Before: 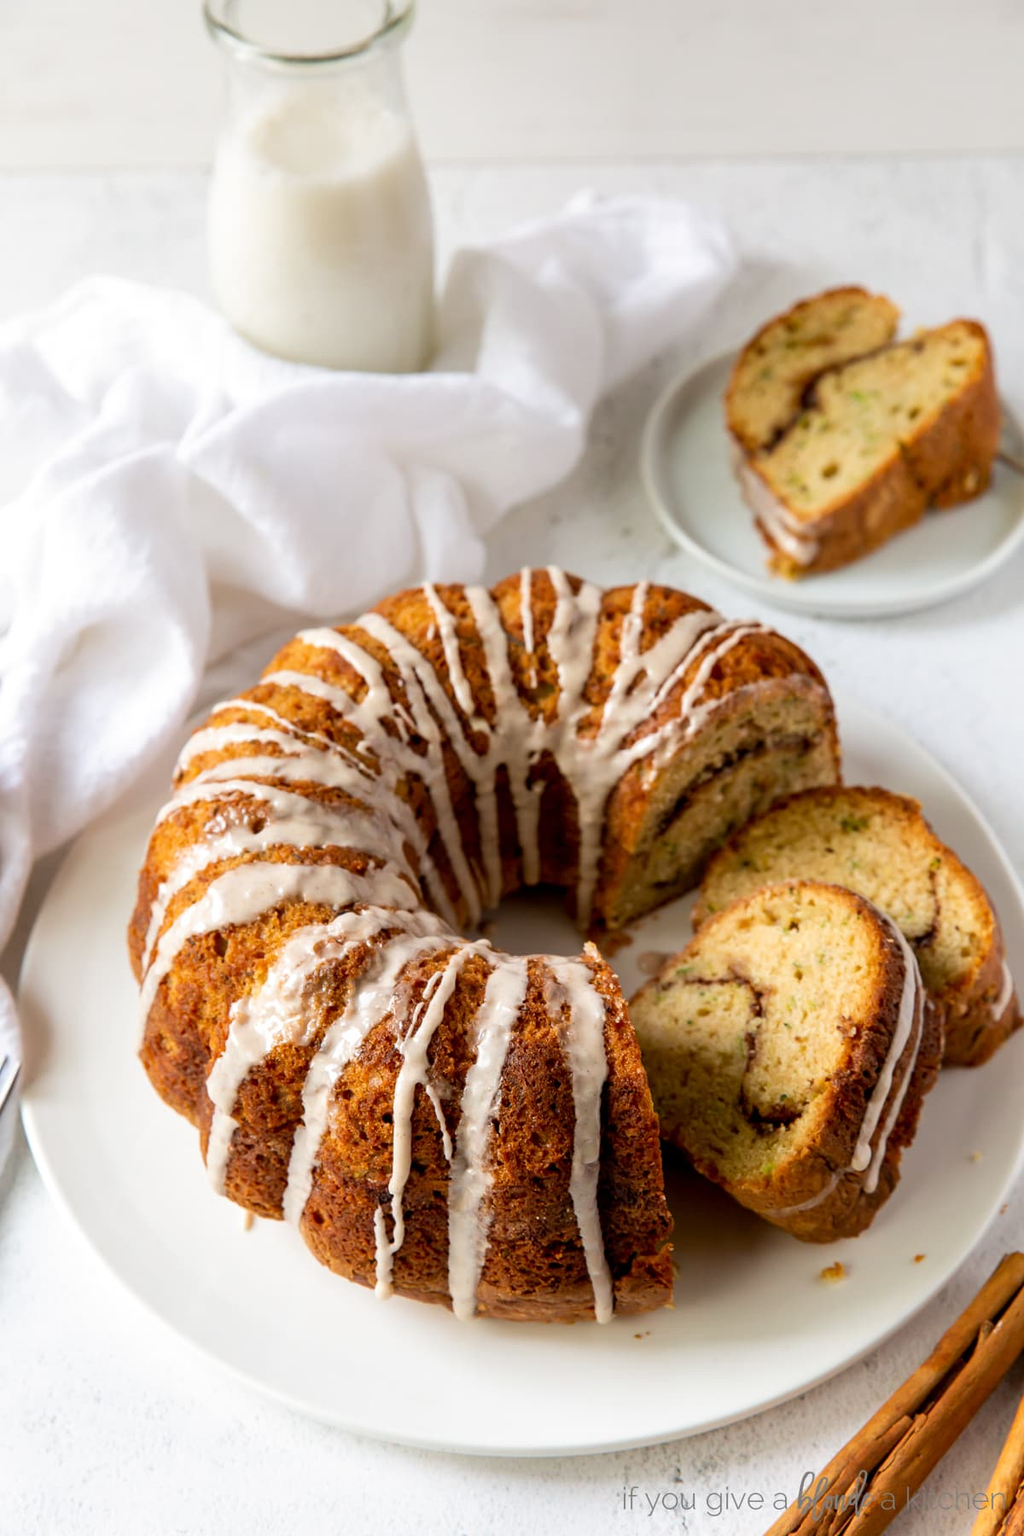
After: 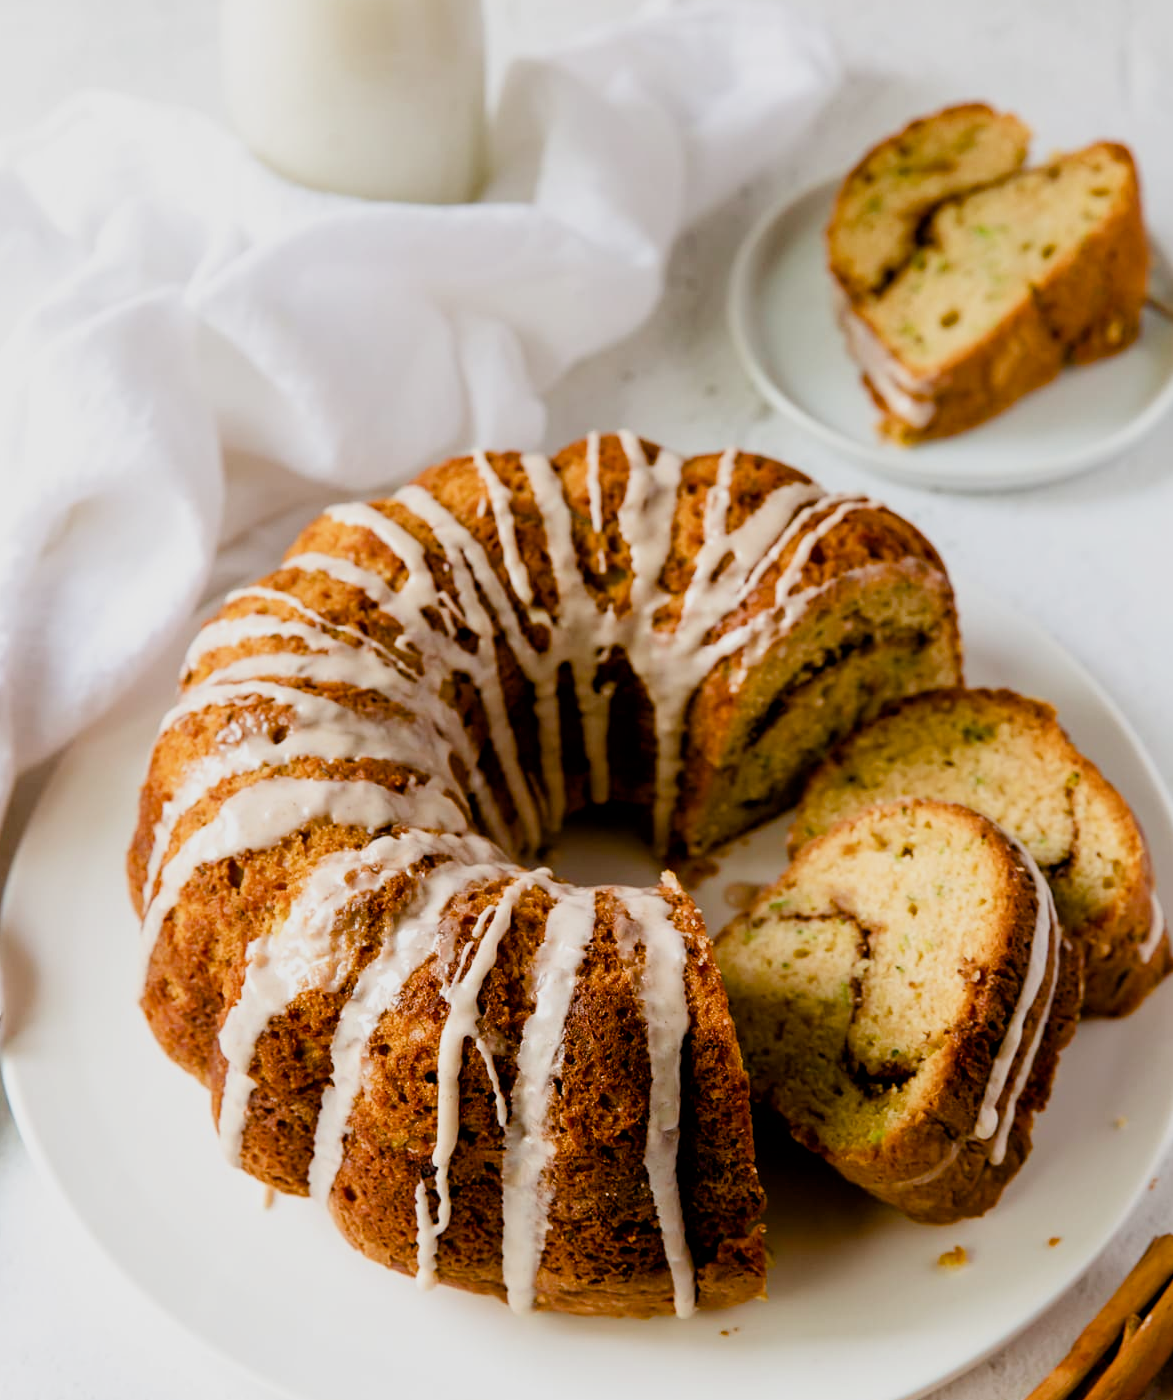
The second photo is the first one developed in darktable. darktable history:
filmic rgb: black relative exposure -8 EV, white relative exposure 3.81 EV, hardness 4.35
color balance rgb: shadows lift › chroma 0.891%, shadows lift › hue 115.1°, linear chroma grading › global chroma 3.853%, perceptual saturation grading › global saturation 25.792%, perceptual saturation grading › highlights -50.13%, perceptual saturation grading › shadows 30.531%, perceptual brilliance grading › highlights 5.229%, perceptual brilliance grading › shadows -9.756%, global vibrance 27.669%
crop and rotate: left 1.965%, top 12.966%, right 0.232%, bottom 9.225%
